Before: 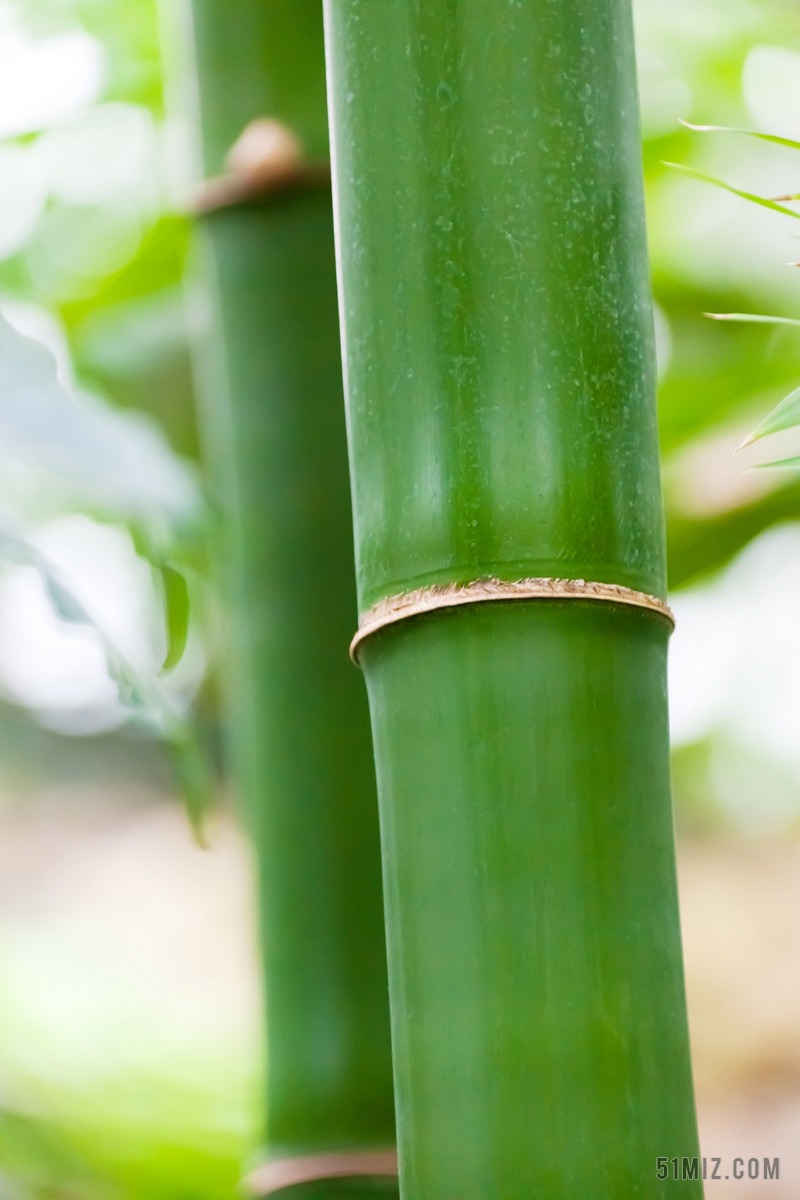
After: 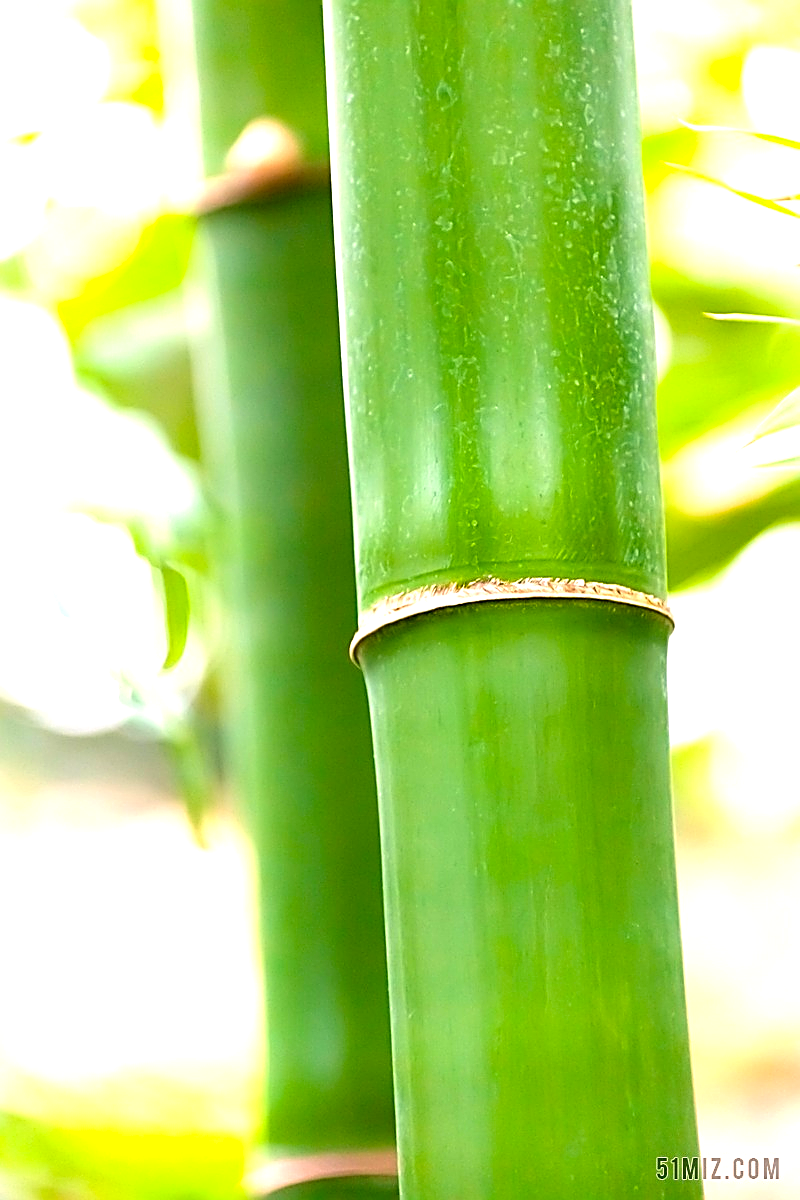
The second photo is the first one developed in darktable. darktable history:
sharpen: amount 1.004
exposure: black level correction 0.001, exposure 1.129 EV, compensate highlight preservation false
color balance rgb: highlights gain › chroma 2.072%, highlights gain › hue 47.09°, perceptual saturation grading › global saturation 10.303%, global vibrance 18.857%
